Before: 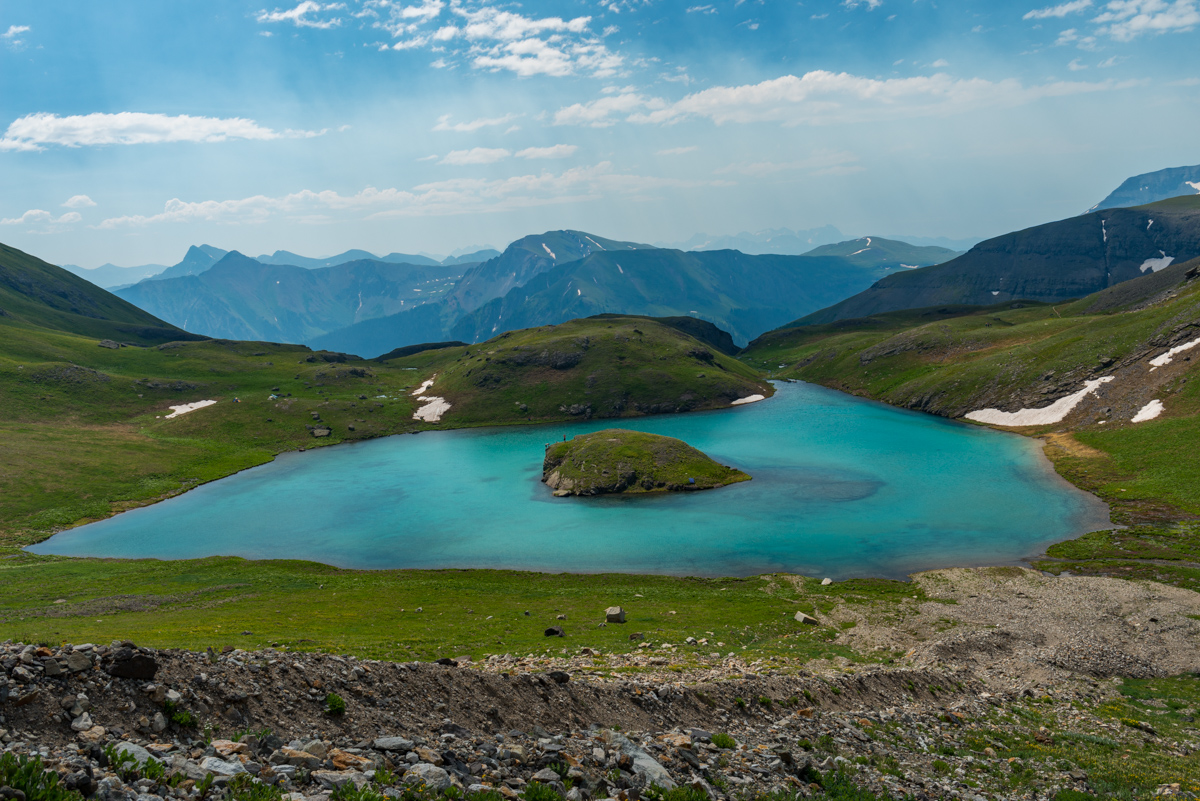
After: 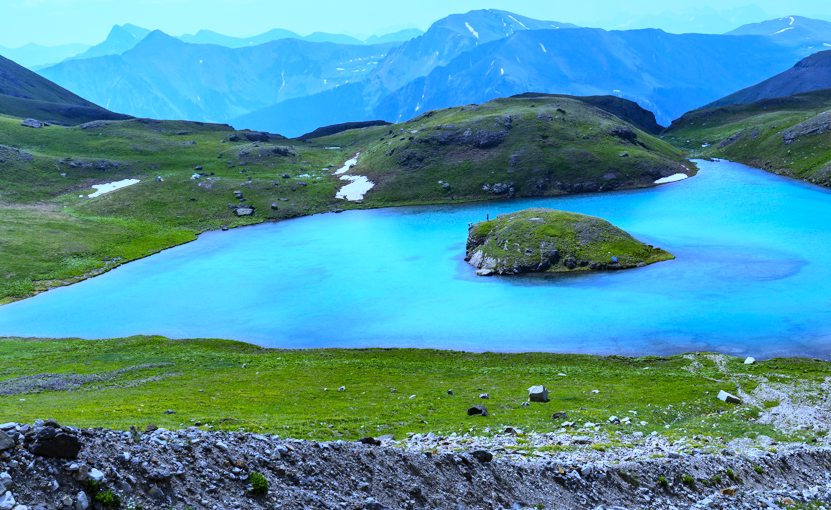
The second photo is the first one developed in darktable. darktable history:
crop: left 6.488%, top 27.668%, right 24.183%, bottom 8.656%
base curve: curves: ch0 [(0, 0) (0.018, 0.026) (0.143, 0.37) (0.33, 0.731) (0.458, 0.853) (0.735, 0.965) (0.905, 0.986) (1, 1)]
white balance: red 0.766, blue 1.537
